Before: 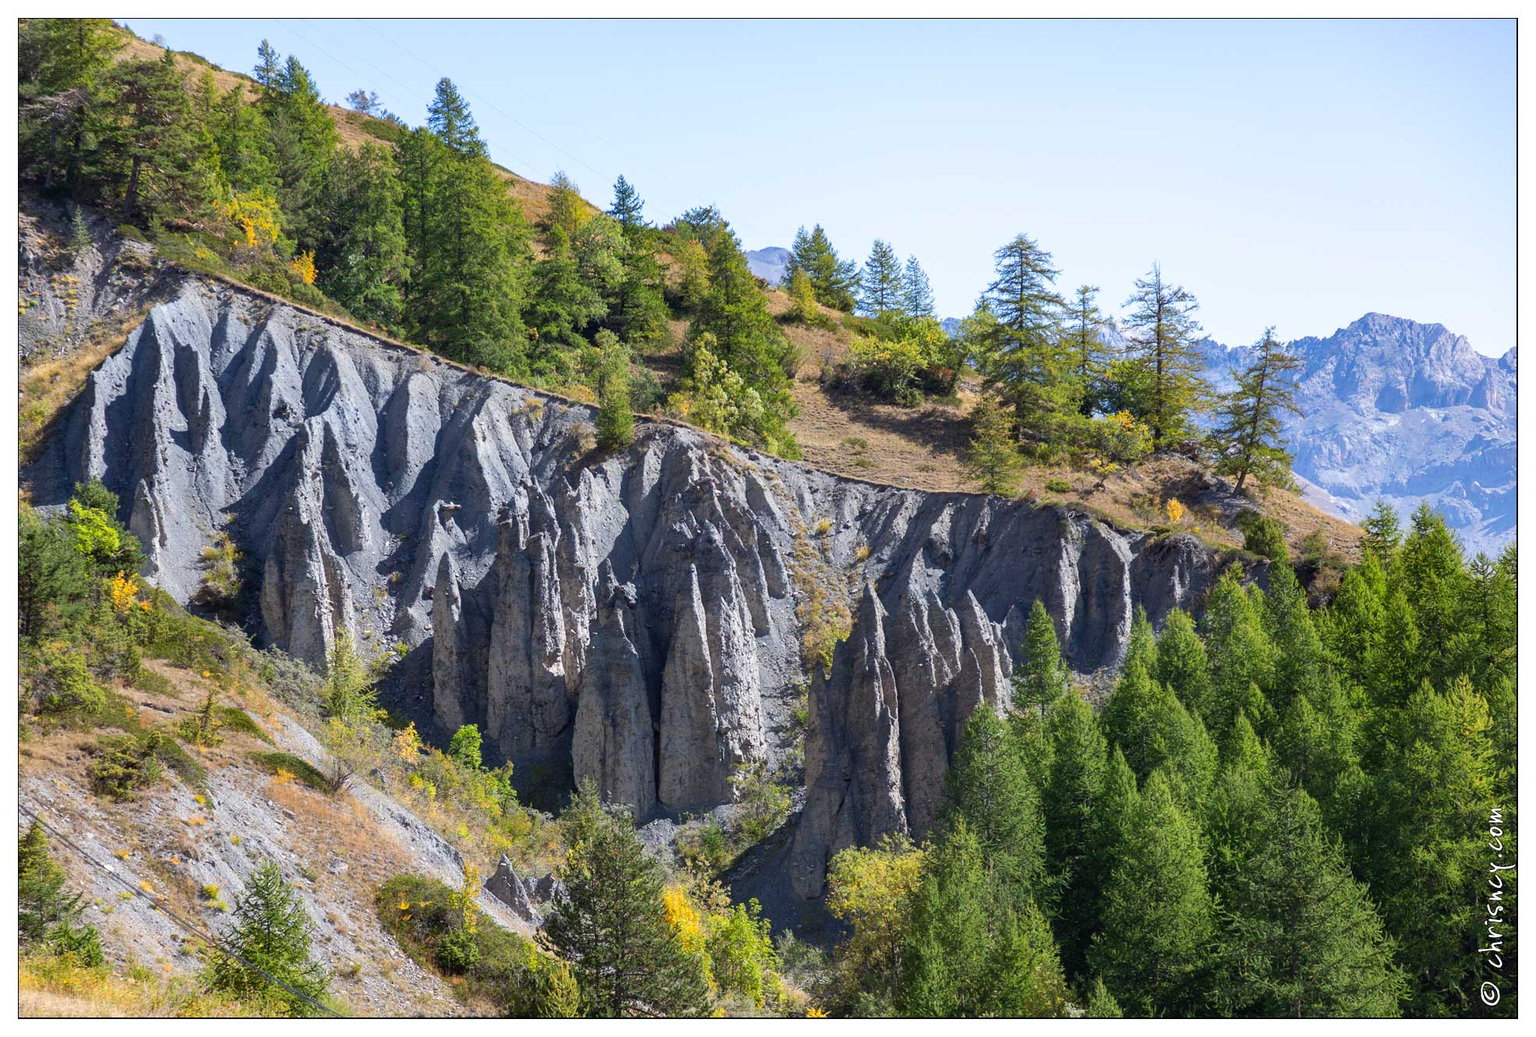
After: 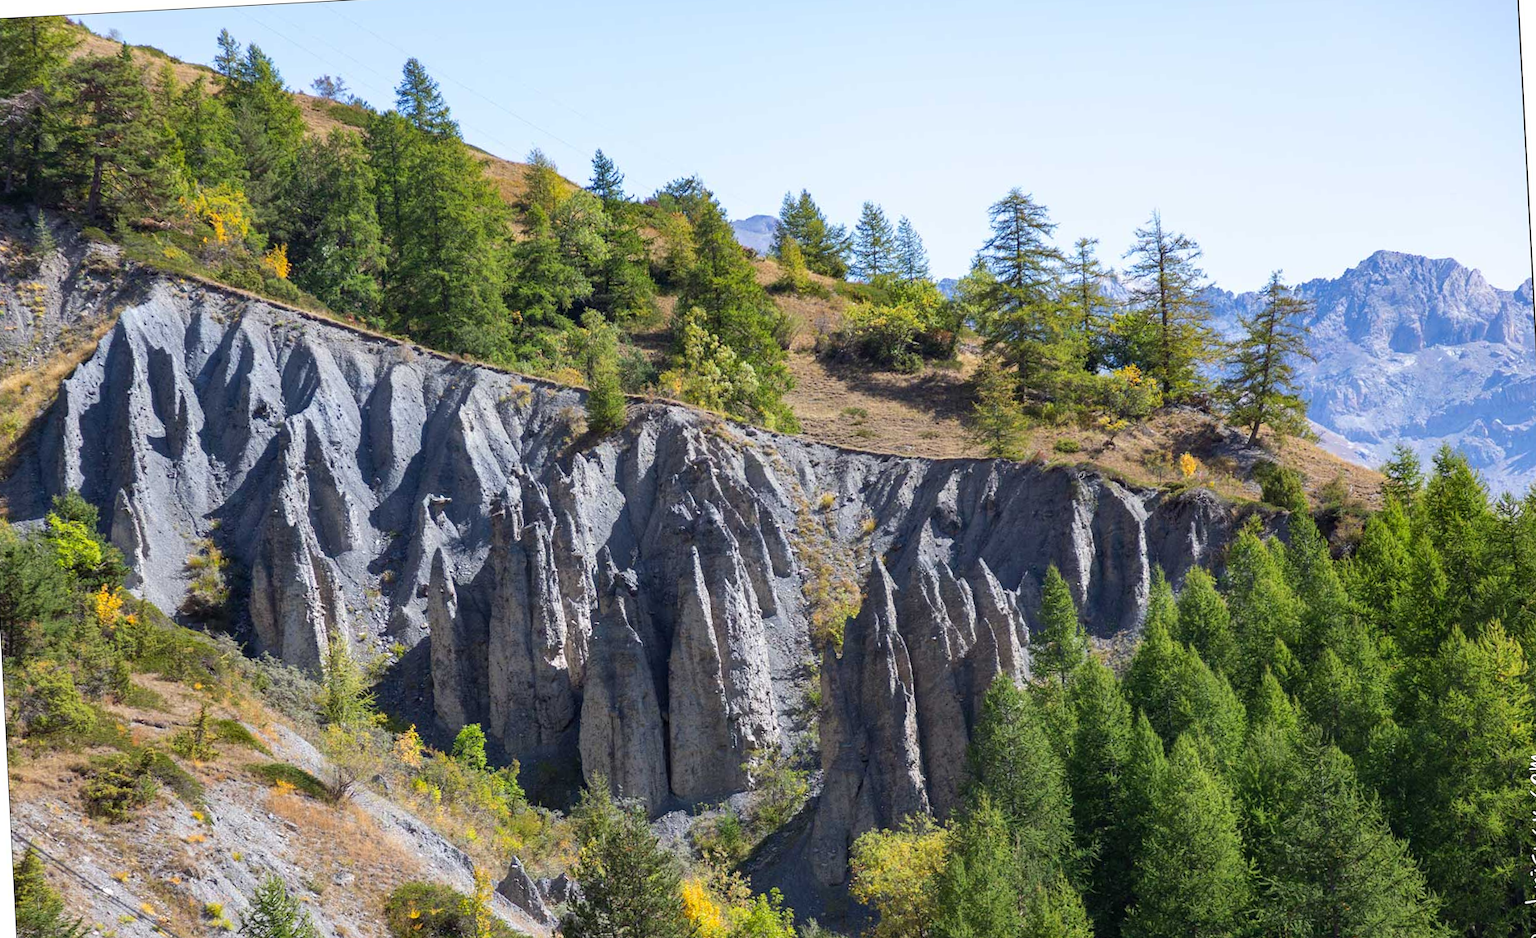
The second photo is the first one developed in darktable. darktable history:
rotate and perspective: rotation -3°, crop left 0.031, crop right 0.968, crop top 0.07, crop bottom 0.93
crop and rotate: top 0%, bottom 5.097%
